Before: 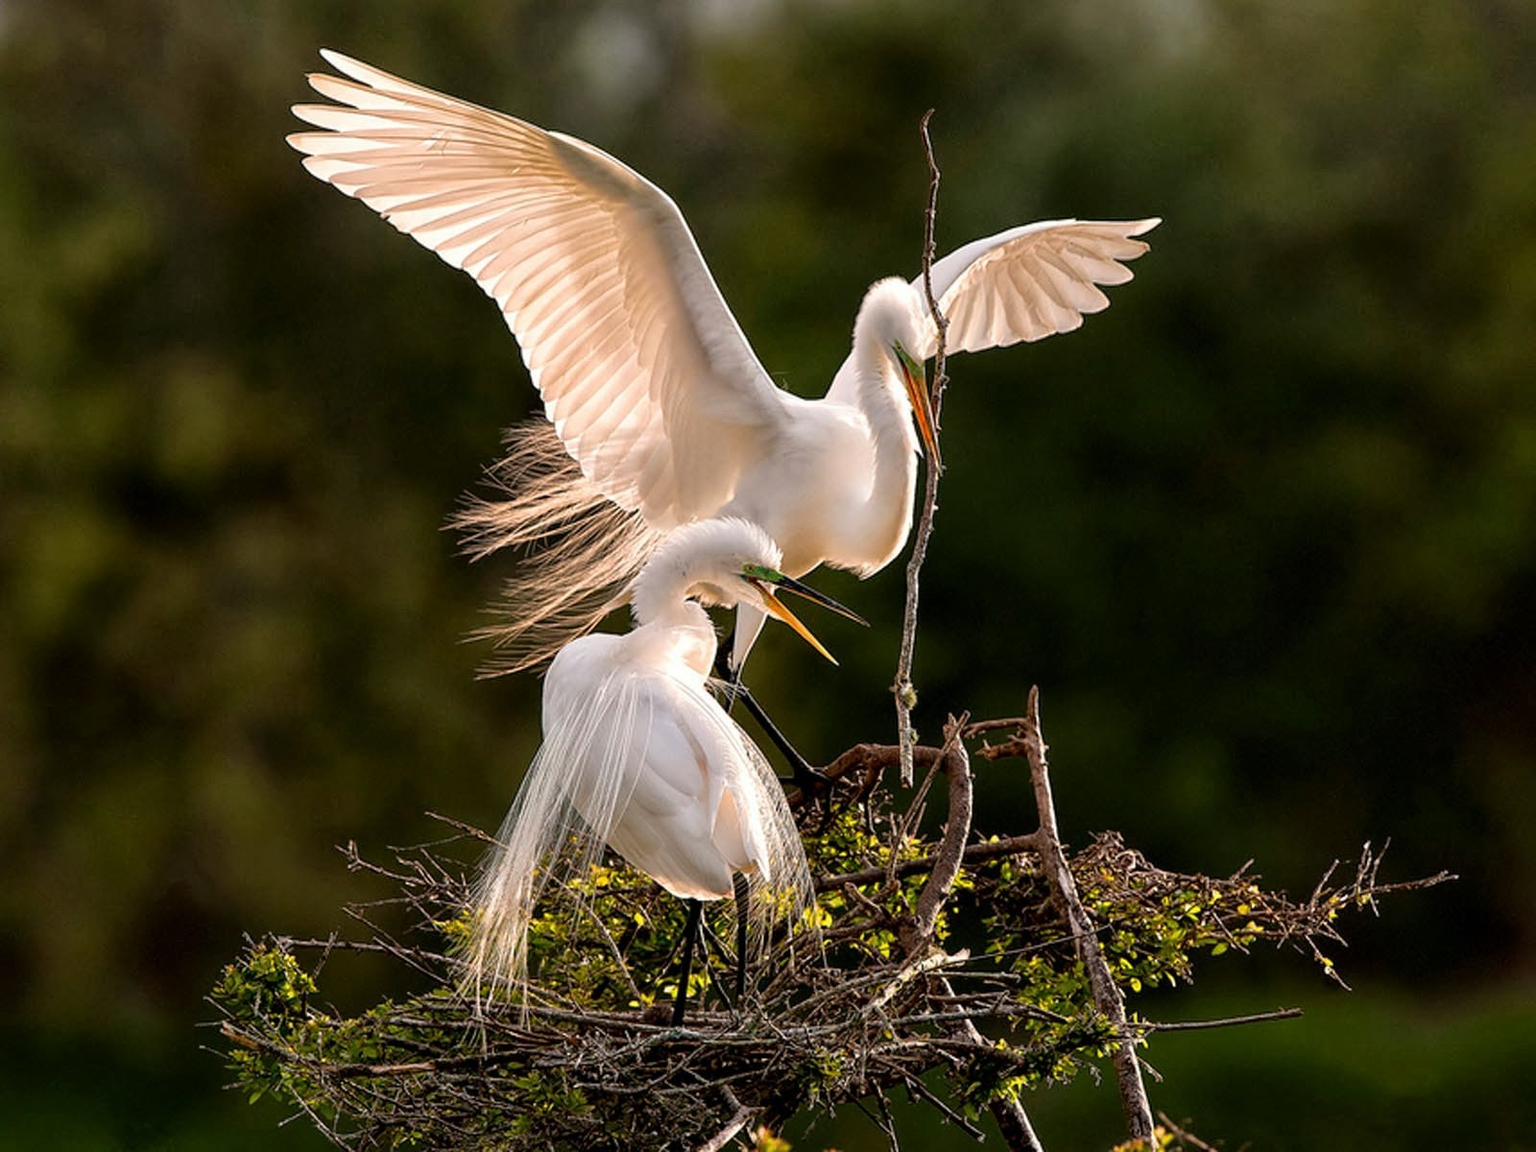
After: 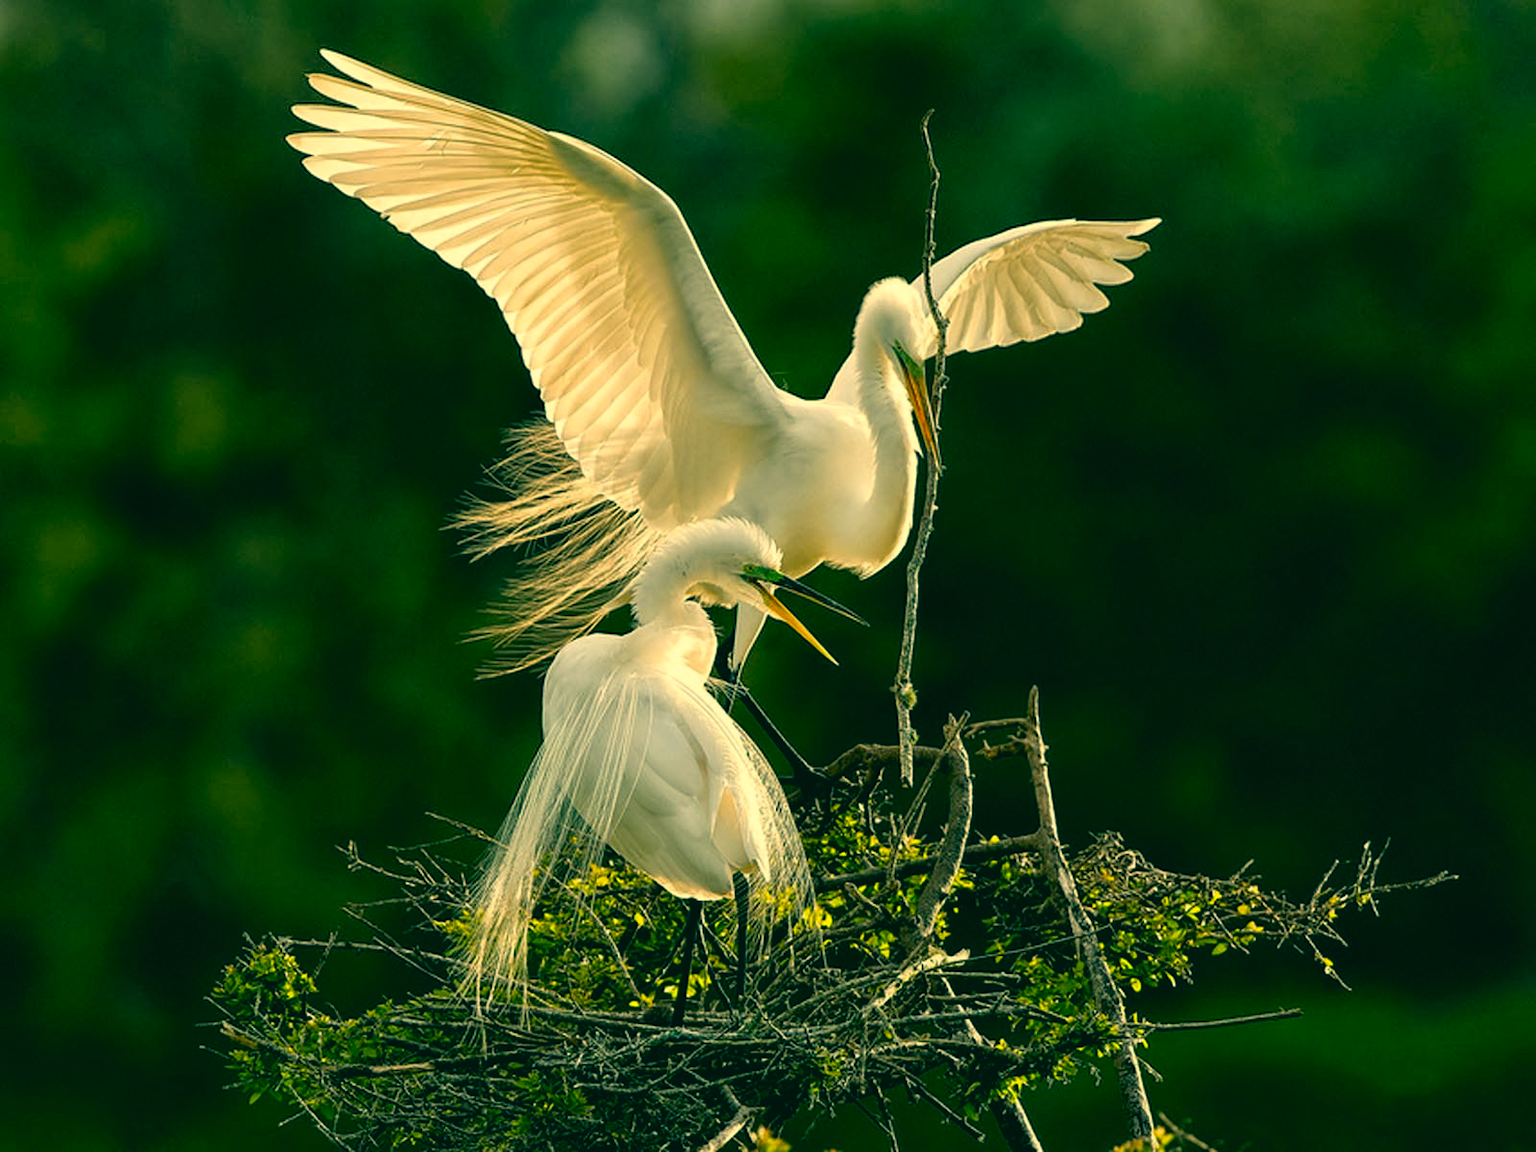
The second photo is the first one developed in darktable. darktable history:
color correction: highlights a* 1.87, highlights b* 34.64, shadows a* -37.34, shadows b* -6.06
